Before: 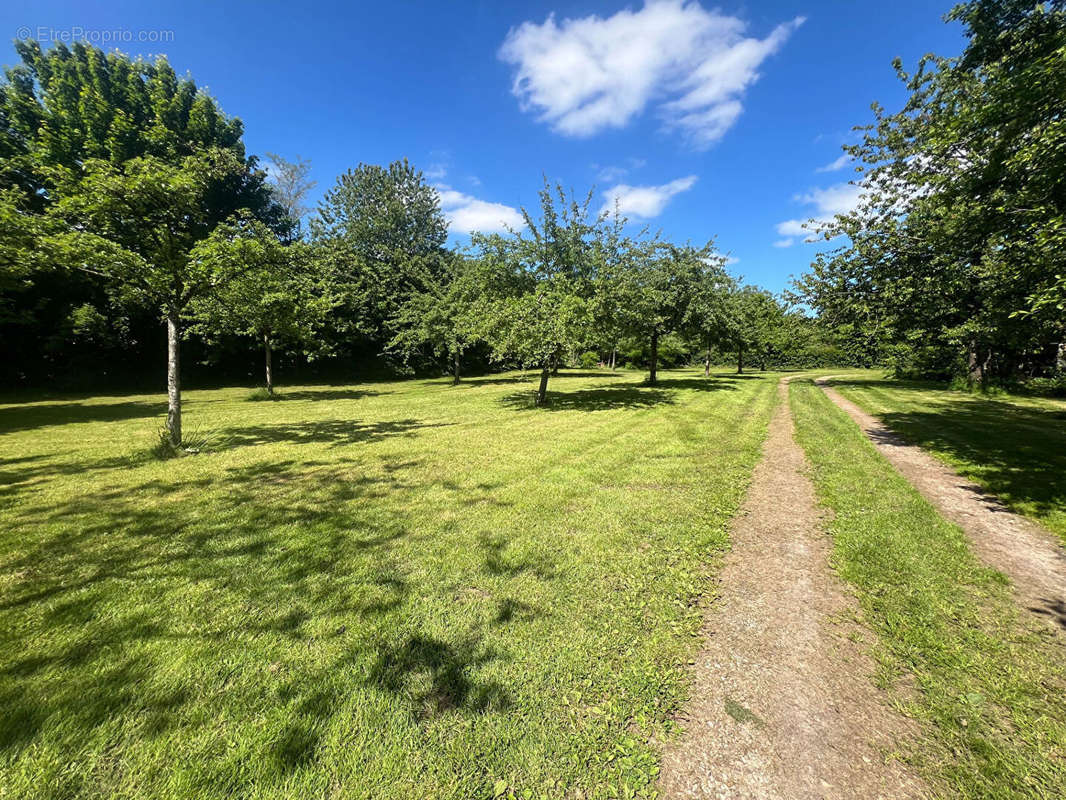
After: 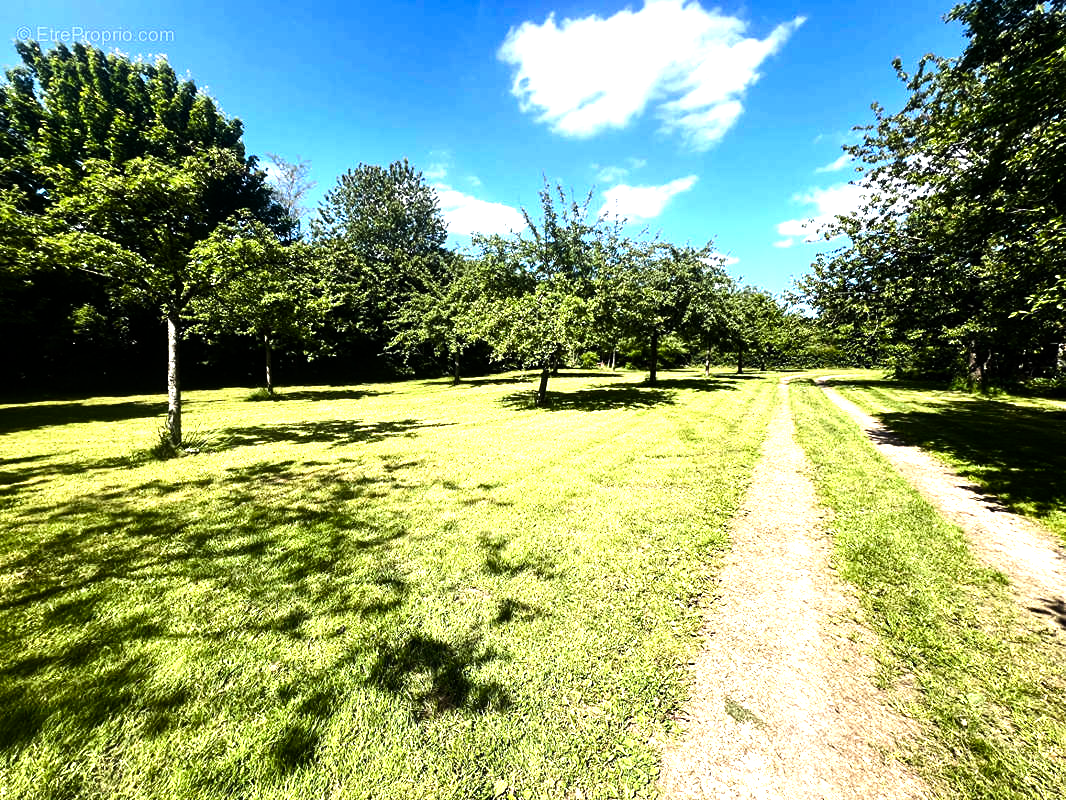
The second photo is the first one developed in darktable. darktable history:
tone equalizer: -8 EV -1.08 EV, -7 EV -1.01 EV, -6 EV -0.867 EV, -5 EV -0.578 EV, -3 EV 0.578 EV, -2 EV 0.867 EV, -1 EV 1.01 EV, +0 EV 1.08 EV, edges refinement/feathering 500, mask exposure compensation -1.57 EV, preserve details no
color balance rgb: shadows lift › luminance -20%, power › hue 72.24°, highlights gain › luminance 15%, global offset › hue 171.6°, perceptual saturation grading › highlights -15%, perceptual saturation grading › shadows 25%, global vibrance 30%, contrast 10%
